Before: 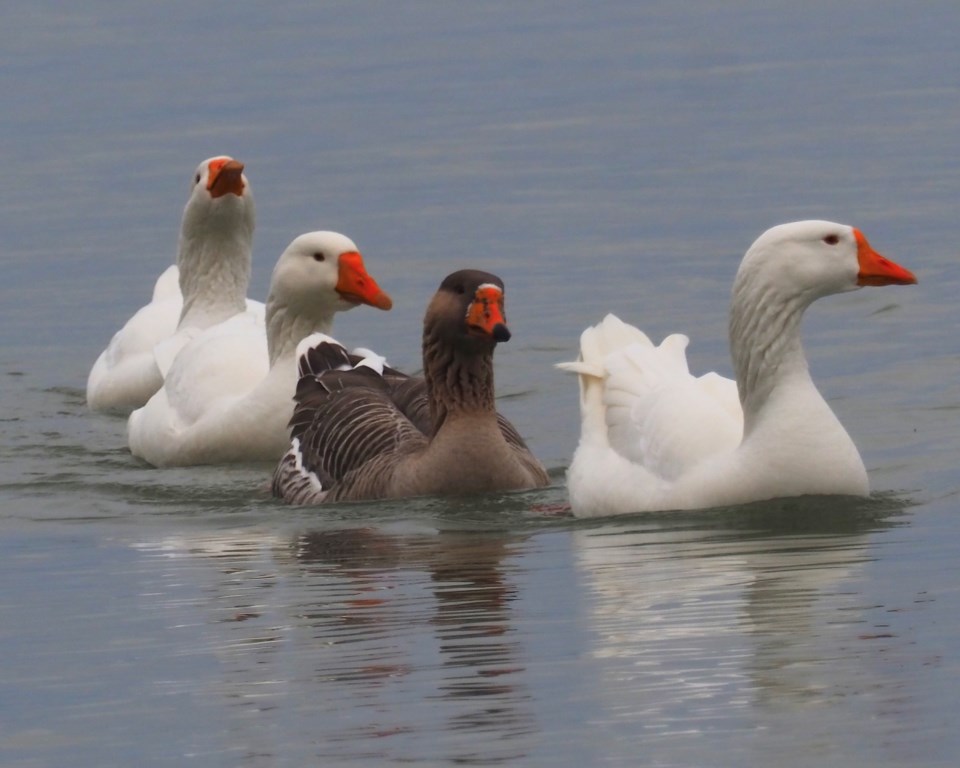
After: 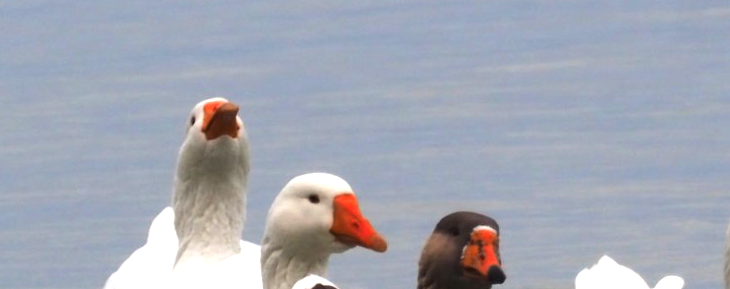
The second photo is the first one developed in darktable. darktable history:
exposure: black level correction 0, exposure 0.589 EV, compensate exposure bias true, compensate highlight preservation false
crop: left 0.537%, top 7.629%, right 23.37%, bottom 54.701%
tone equalizer: -8 EV -0.381 EV, -7 EV -0.419 EV, -6 EV -0.302 EV, -5 EV -0.228 EV, -3 EV 0.2 EV, -2 EV 0.352 EV, -1 EV 0.407 EV, +0 EV 0.414 EV, edges refinement/feathering 500, mask exposure compensation -1.57 EV, preserve details no
